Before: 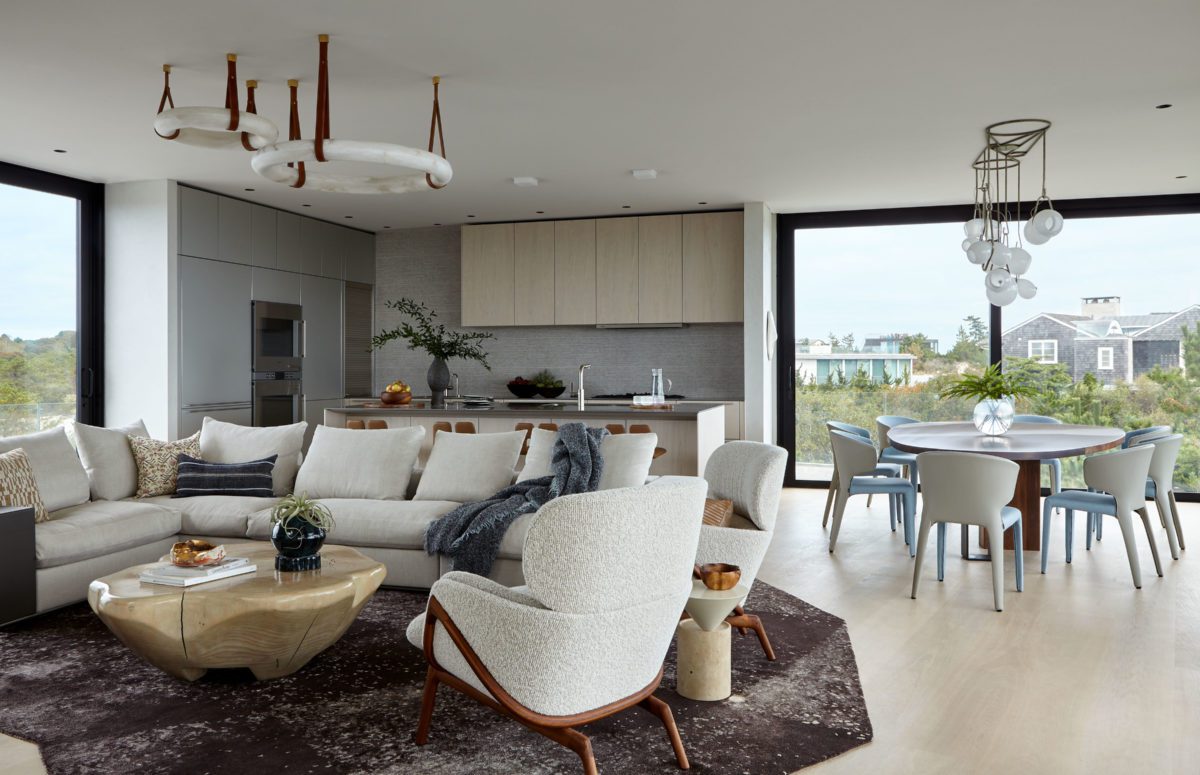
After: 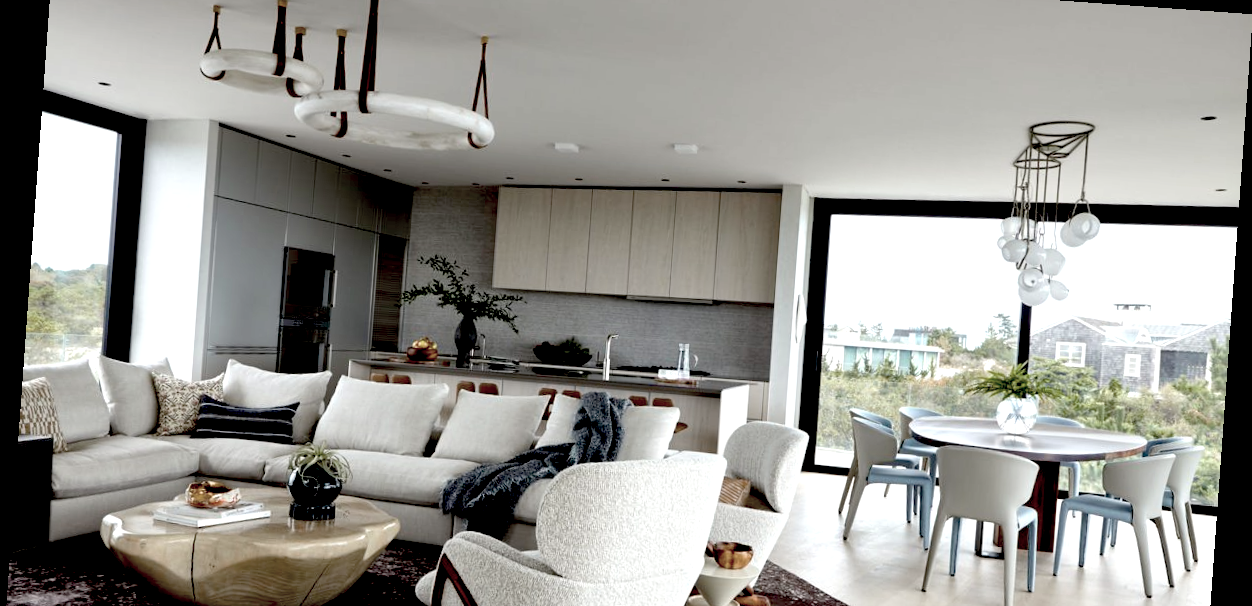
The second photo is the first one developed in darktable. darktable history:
crop and rotate: top 8.293%, bottom 20.996%
color balance rgb: global vibrance 10%
rotate and perspective: rotation 4.1°, automatic cropping off
color zones: curves: ch0 [(0, 0.559) (0.153, 0.551) (0.229, 0.5) (0.429, 0.5) (0.571, 0.5) (0.714, 0.5) (0.857, 0.5) (1, 0.559)]; ch1 [(0, 0.417) (0.112, 0.336) (0.213, 0.26) (0.429, 0.34) (0.571, 0.35) (0.683, 0.331) (0.857, 0.344) (1, 0.417)]
exposure: black level correction 0.04, exposure 0.5 EV, compensate highlight preservation false
